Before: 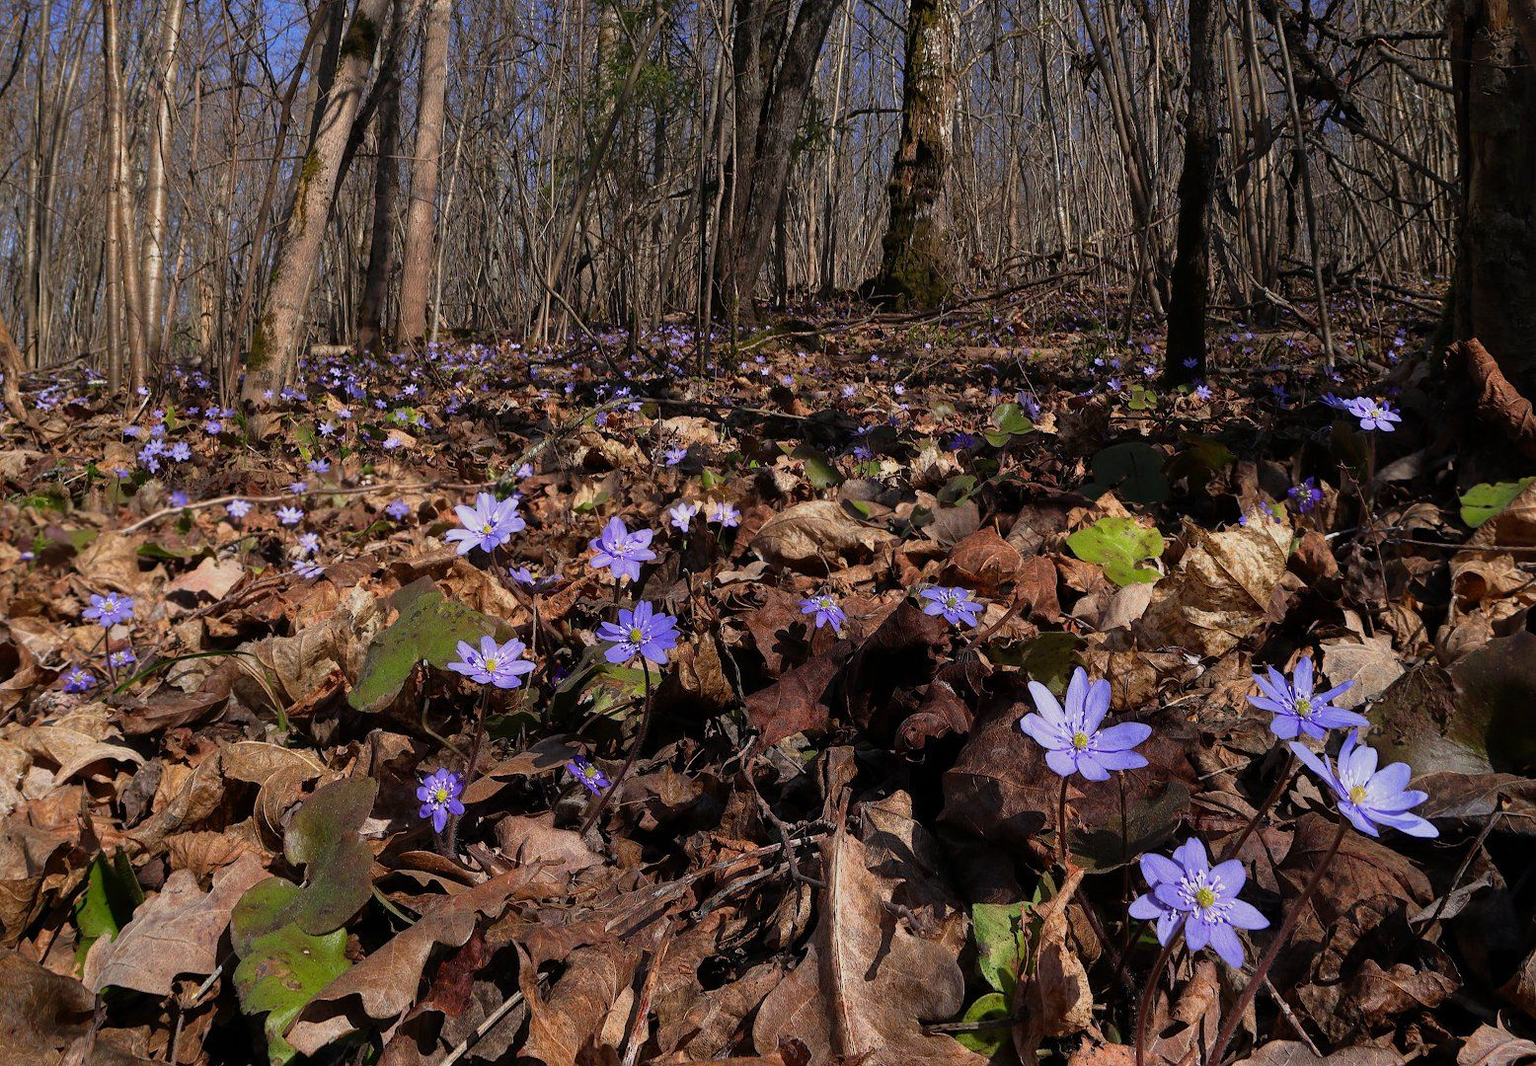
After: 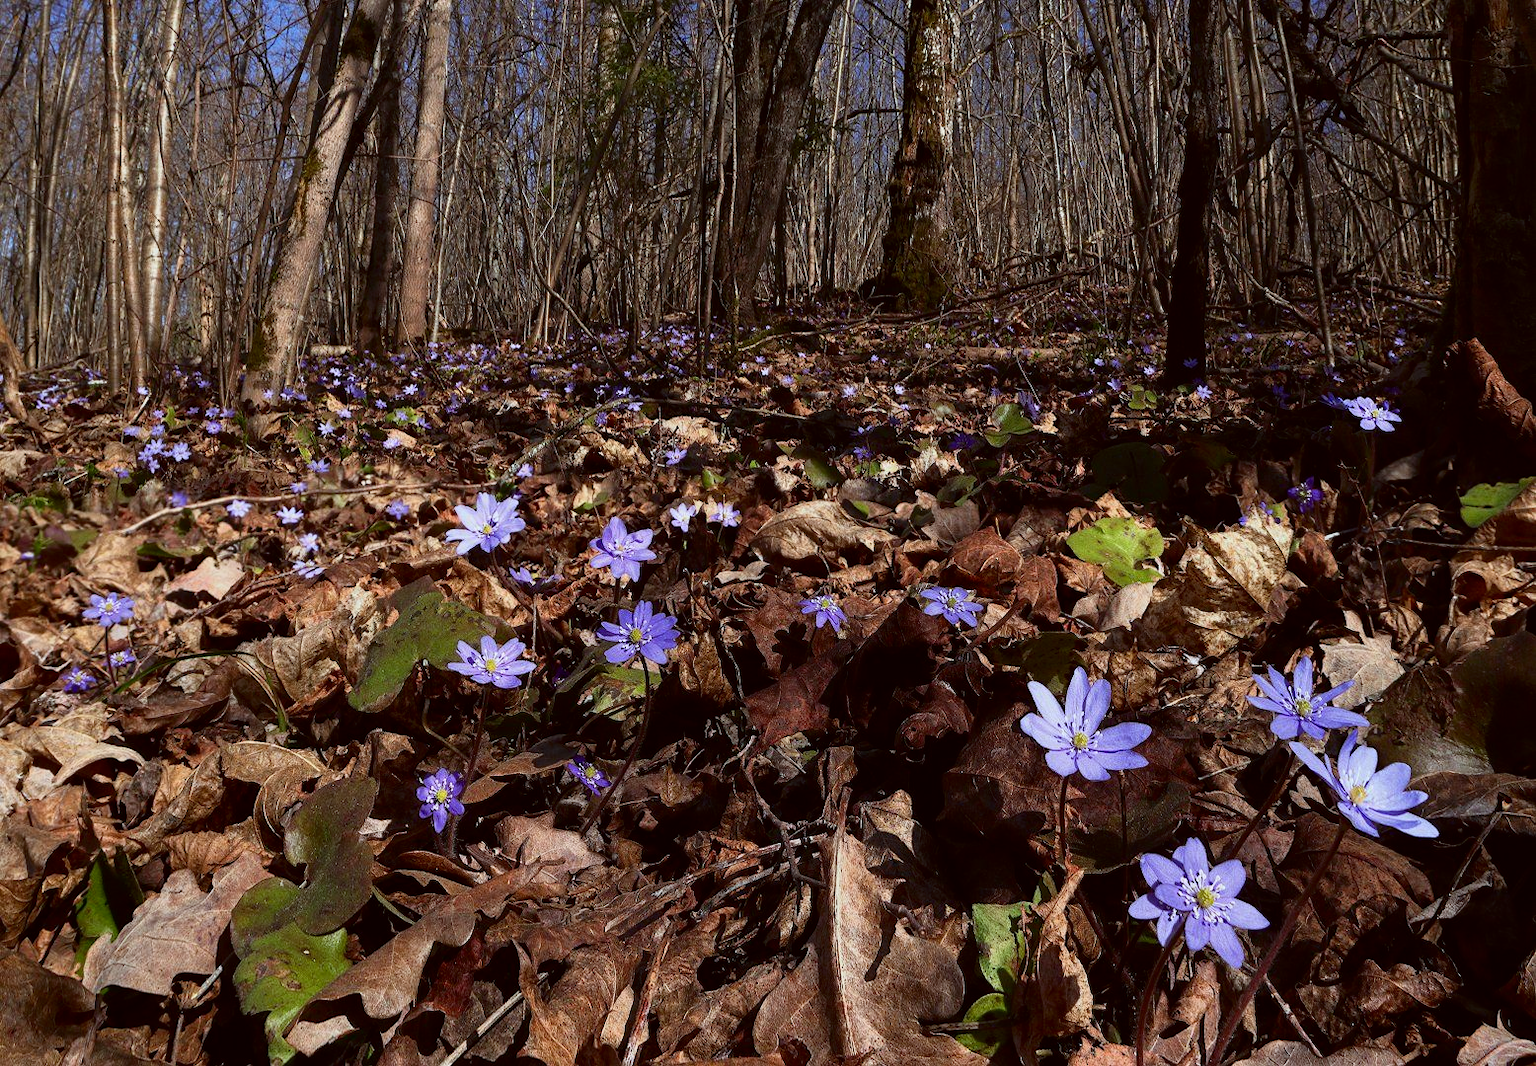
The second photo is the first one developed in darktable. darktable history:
color correction: highlights a* -5.06, highlights b* -4.3, shadows a* 4.19, shadows b* 4.07
contrast brightness saturation: contrast 0.22
